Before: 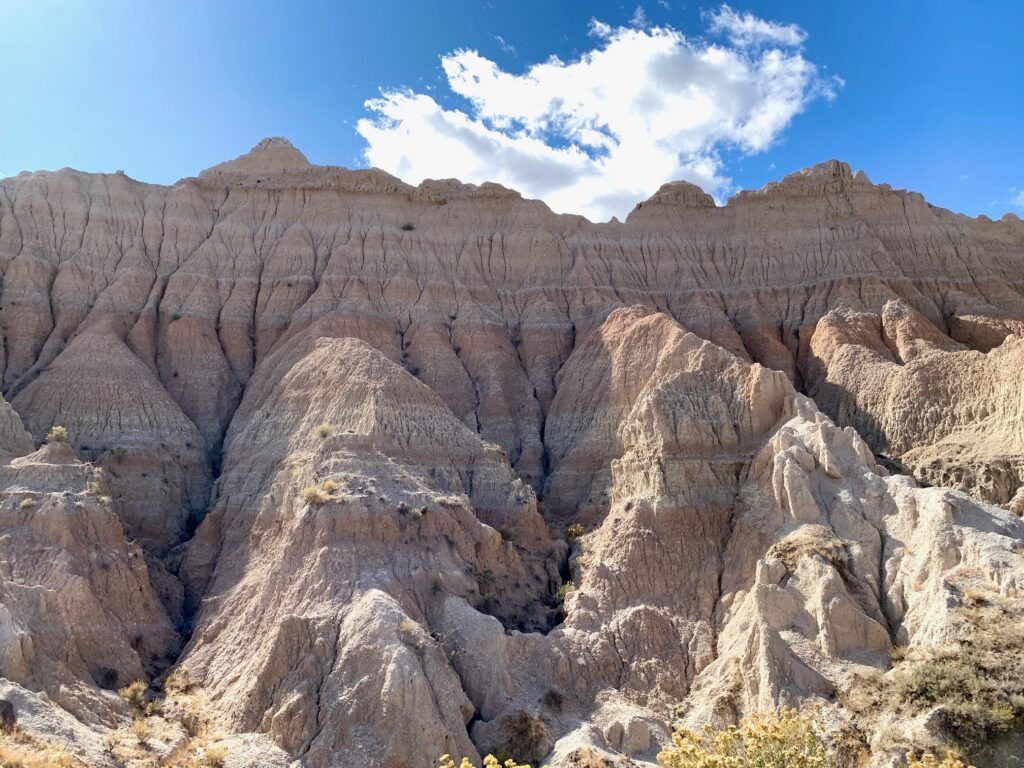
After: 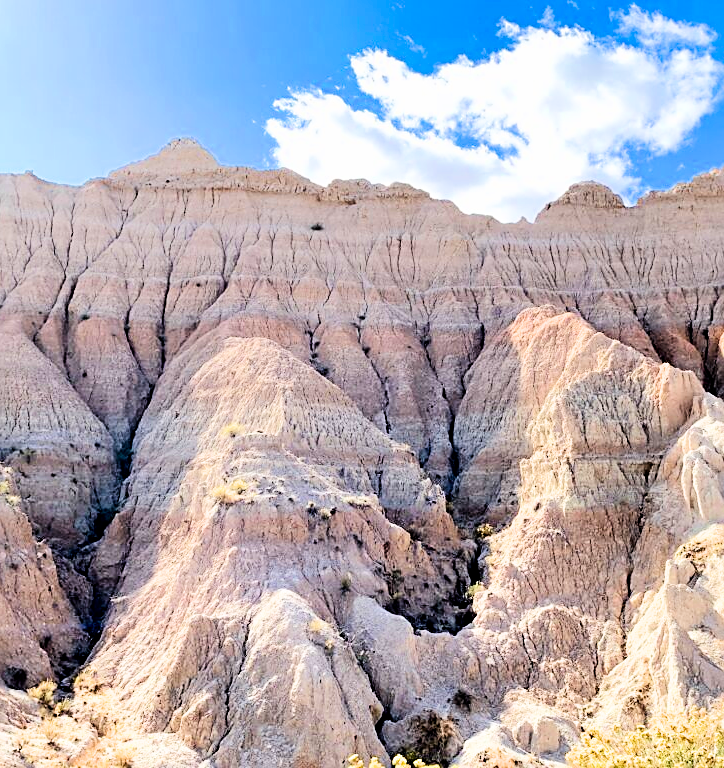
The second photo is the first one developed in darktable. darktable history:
sharpen: on, module defaults
exposure: exposure 0.242 EV, compensate exposure bias true, compensate highlight preservation false
filmic rgb: black relative exposure -6.24 EV, white relative exposure 2.79 EV, target black luminance 0%, hardness 4.64, latitude 68.17%, contrast 1.275, shadows ↔ highlights balance -3.37%
tone equalizer: -7 EV 0.142 EV, -6 EV 0.591 EV, -5 EV 1.17 EV, -4 EV 1.34 EV, -3 EV 1.16 EV, -2 EV 0.6 EV, -1 EV 0.15 EV, edges refinement/feathering 500, mask exposure compensation -1.57 EV, preserve details no
shadows and highlights: shadows 51.78, highlights -28.32, soften with gaussian
crop and rotate: left 8.949%, right 20.316%
contrast brightness saturation: contrast 0.125, brightness -0.117, saturation 0.202
